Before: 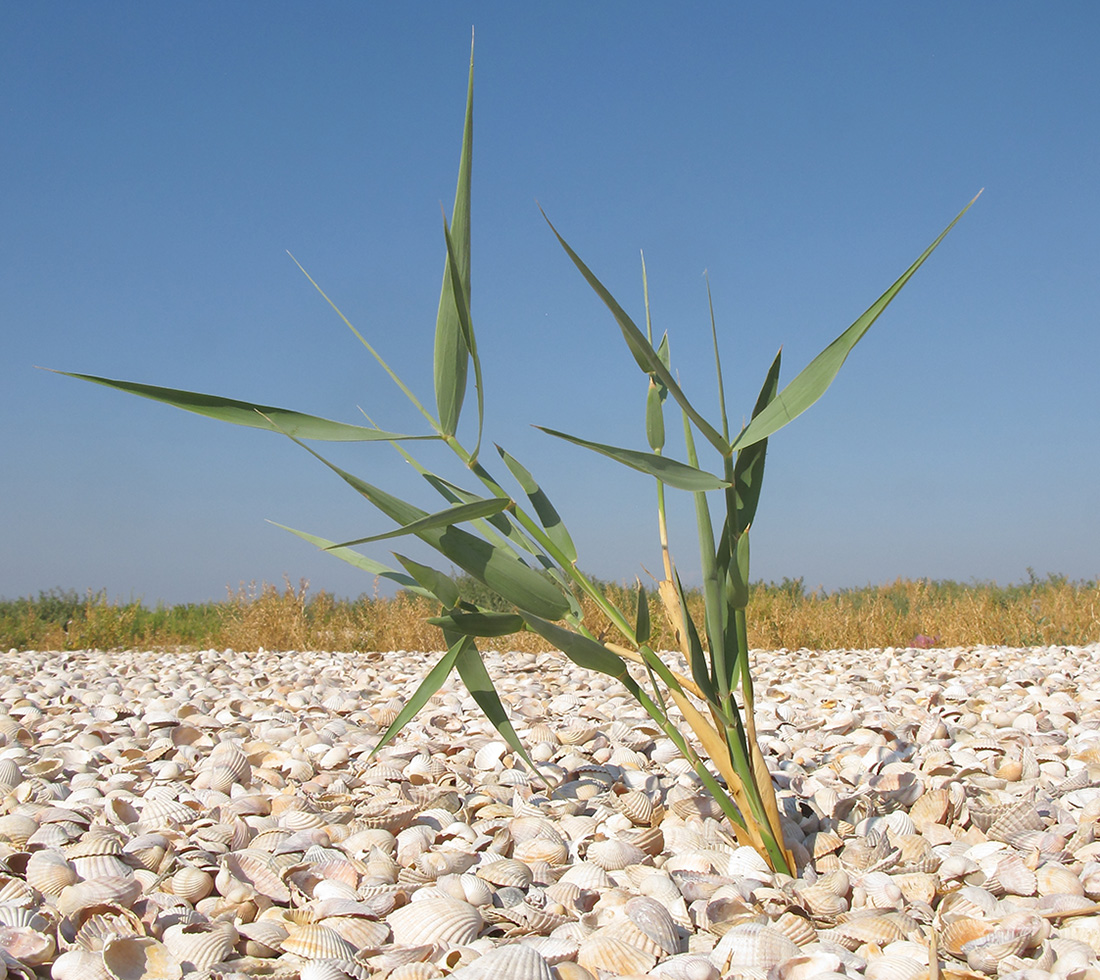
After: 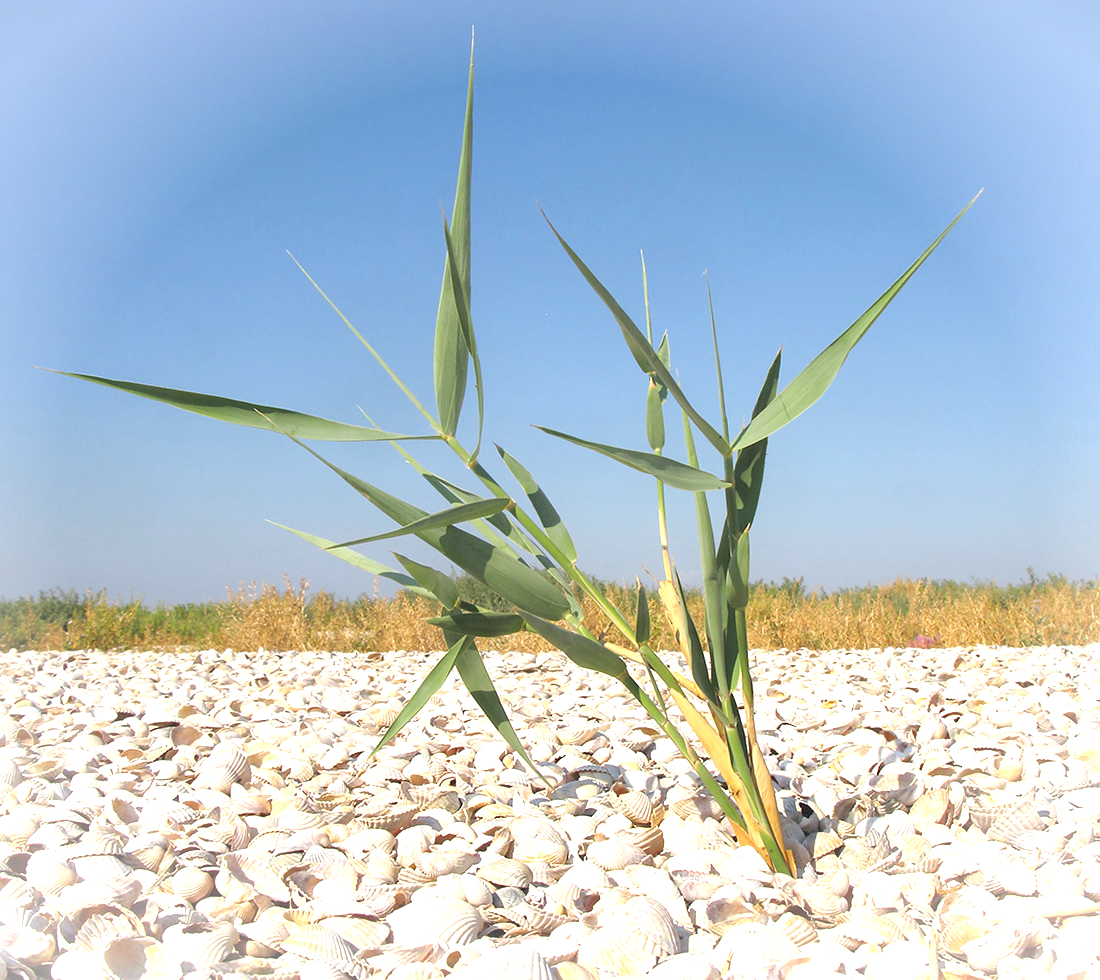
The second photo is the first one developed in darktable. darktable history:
tone equalizer: -8 EV -0.763 EV, -7 EV -0.671 EV, -6 EV -0.594 EV, -5 EV -0.363 EV, -3 EV 0.368 EV, -2 EV 0.6 EV, -1 EV 0.695 EV, +0 EV 0.735 EV, mask exposure compensation -0.486 EV
color correction: highlights a* 0.458, highlights b* 2.65, shadows a* -1.4, shadows b* -4.65
vignetting: fall-off start 89.13%, fall-off radius 44.44%, brightness 0.313, saturation -0.003, width/height ratio 1.159
